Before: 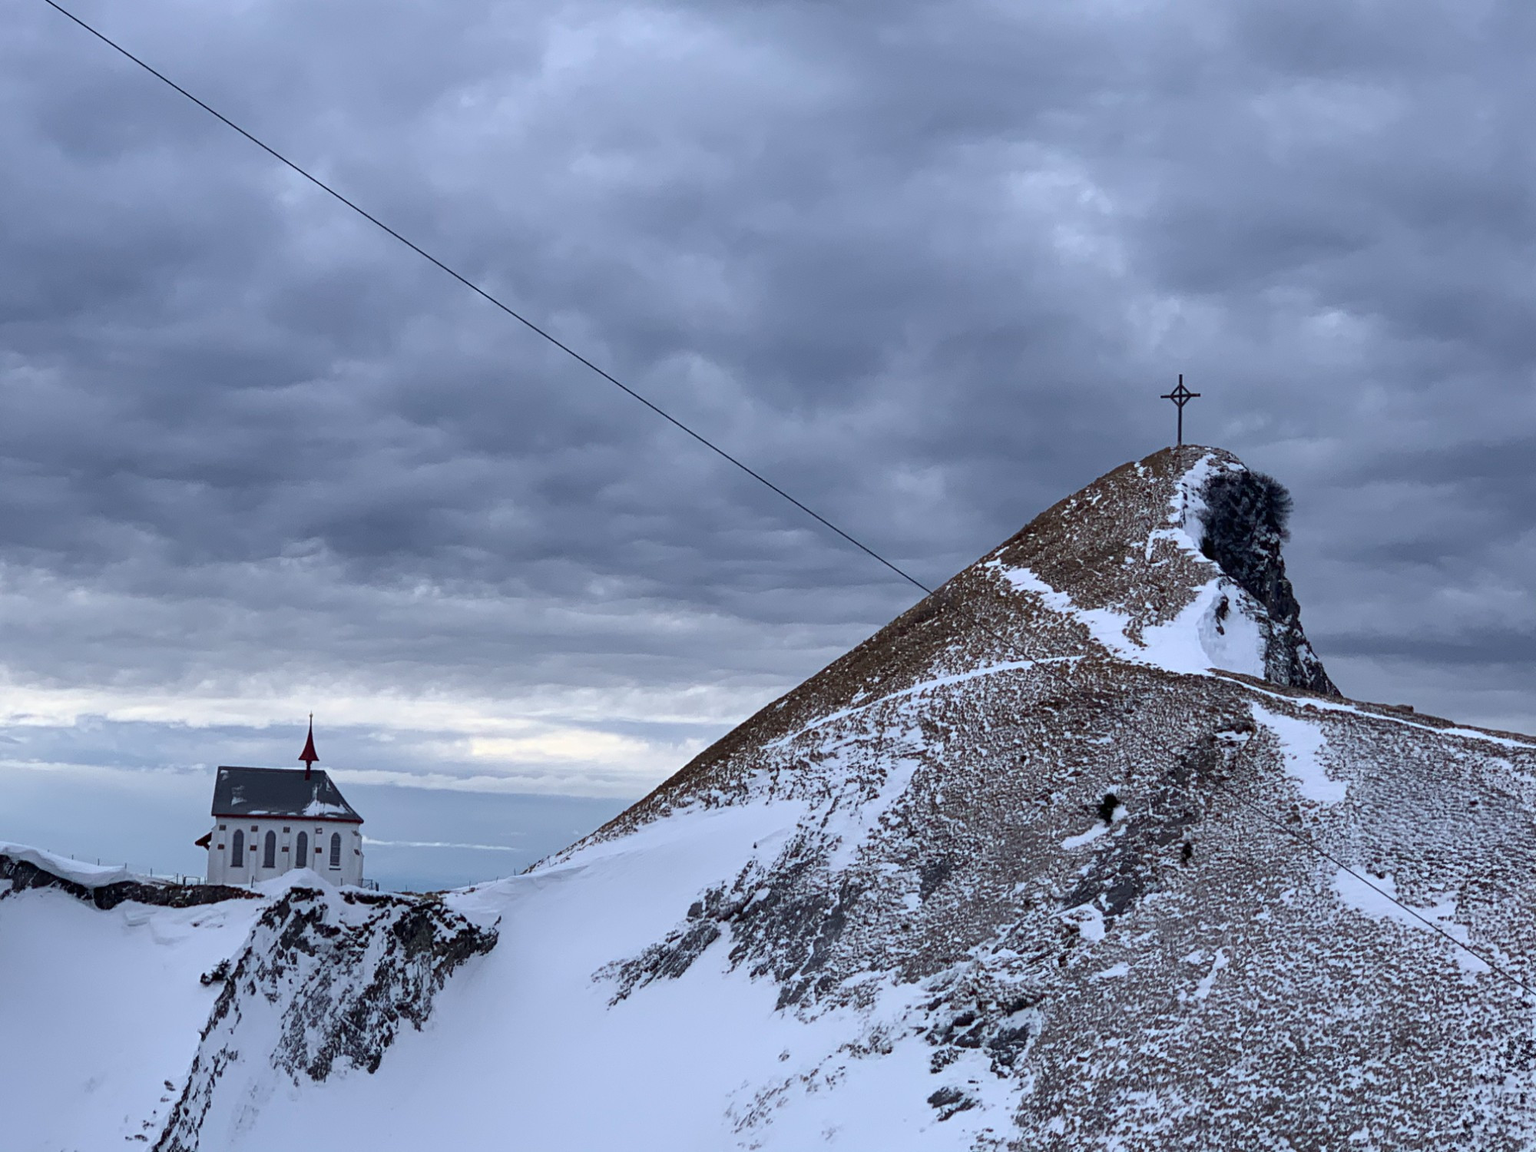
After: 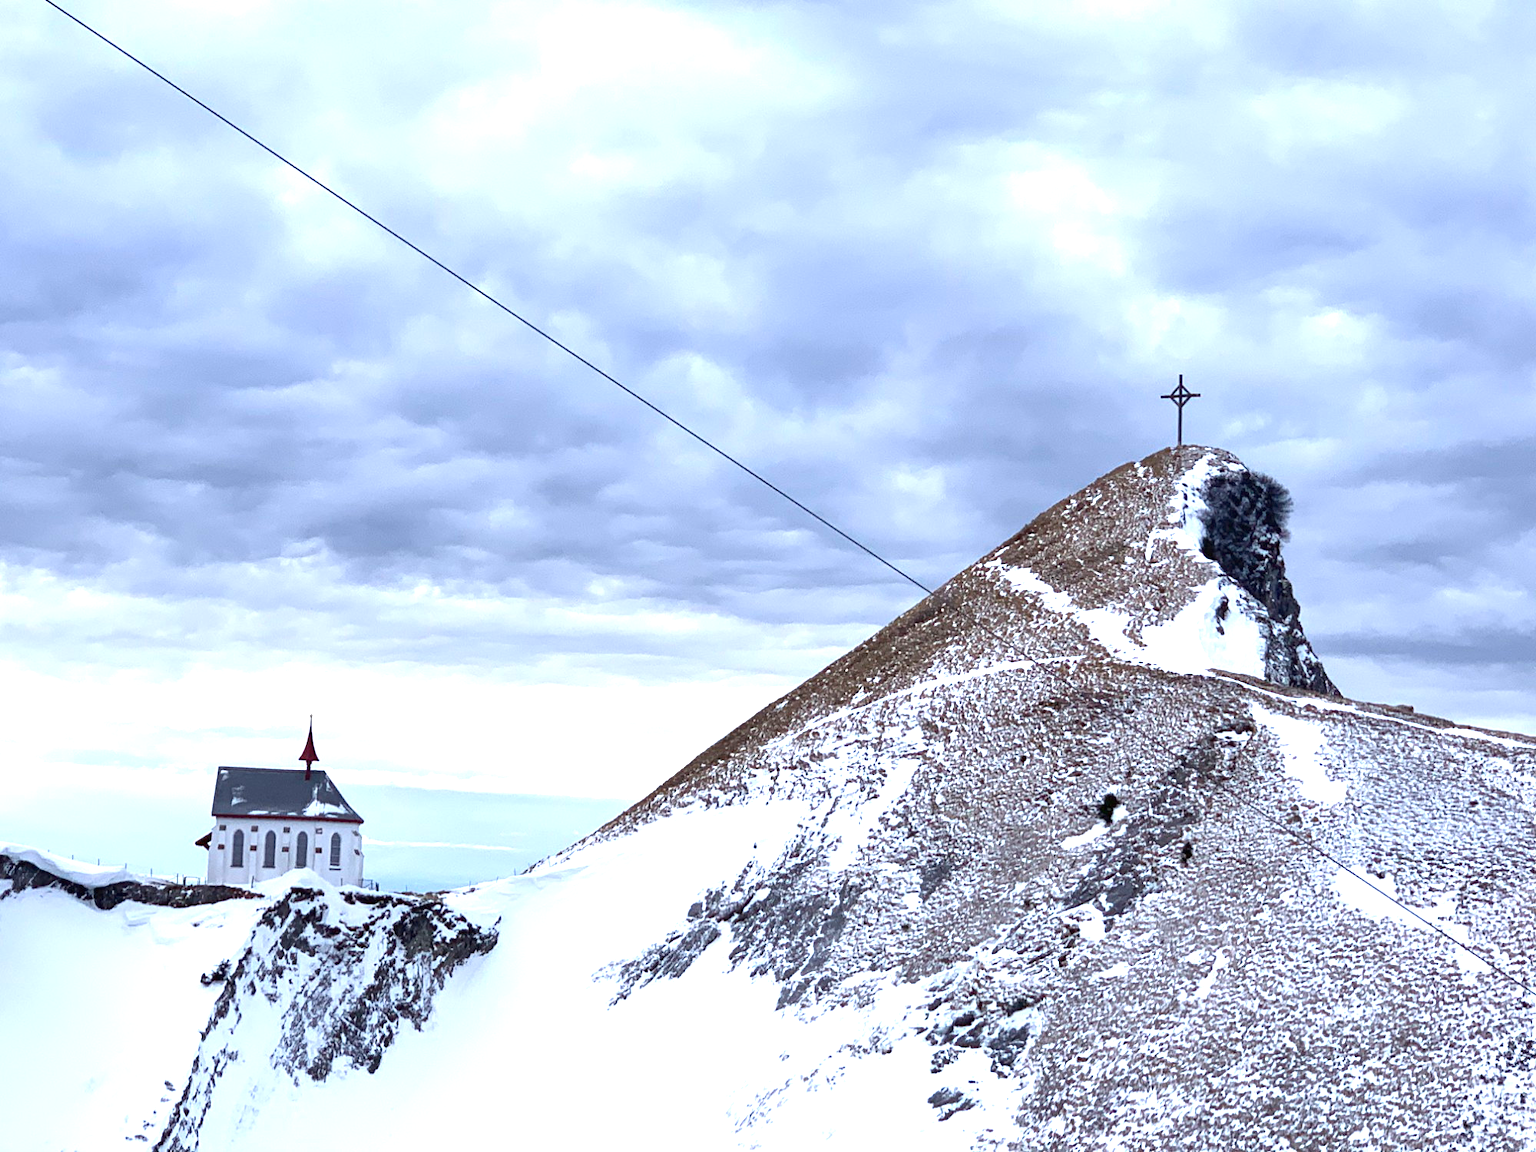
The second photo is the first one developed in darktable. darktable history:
exposure: black level correction 0, exposure 1.475 EV, compensate exposure bias true, compensate highlight preservation false
